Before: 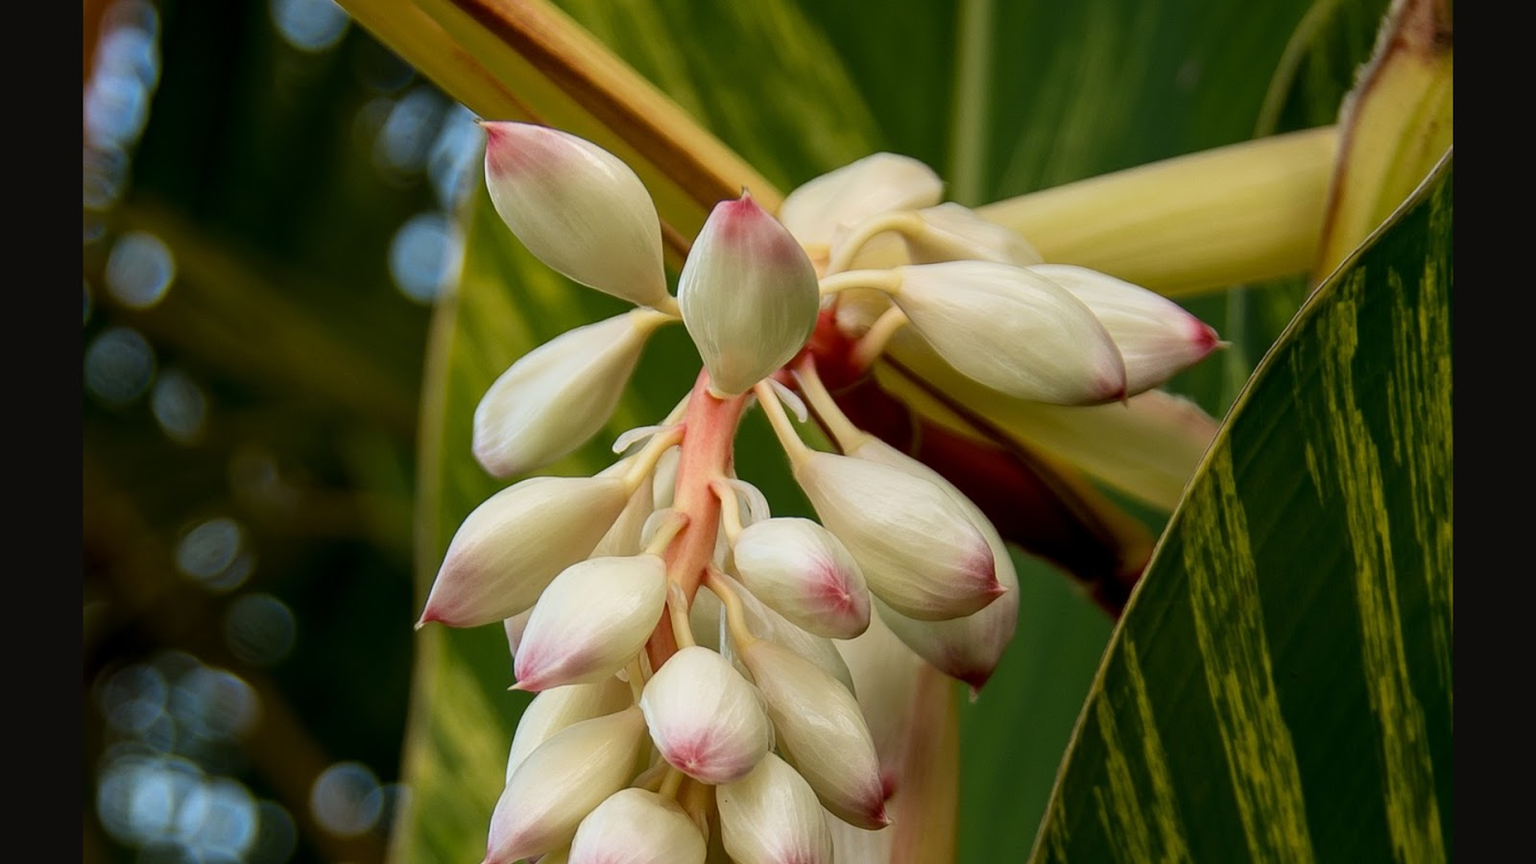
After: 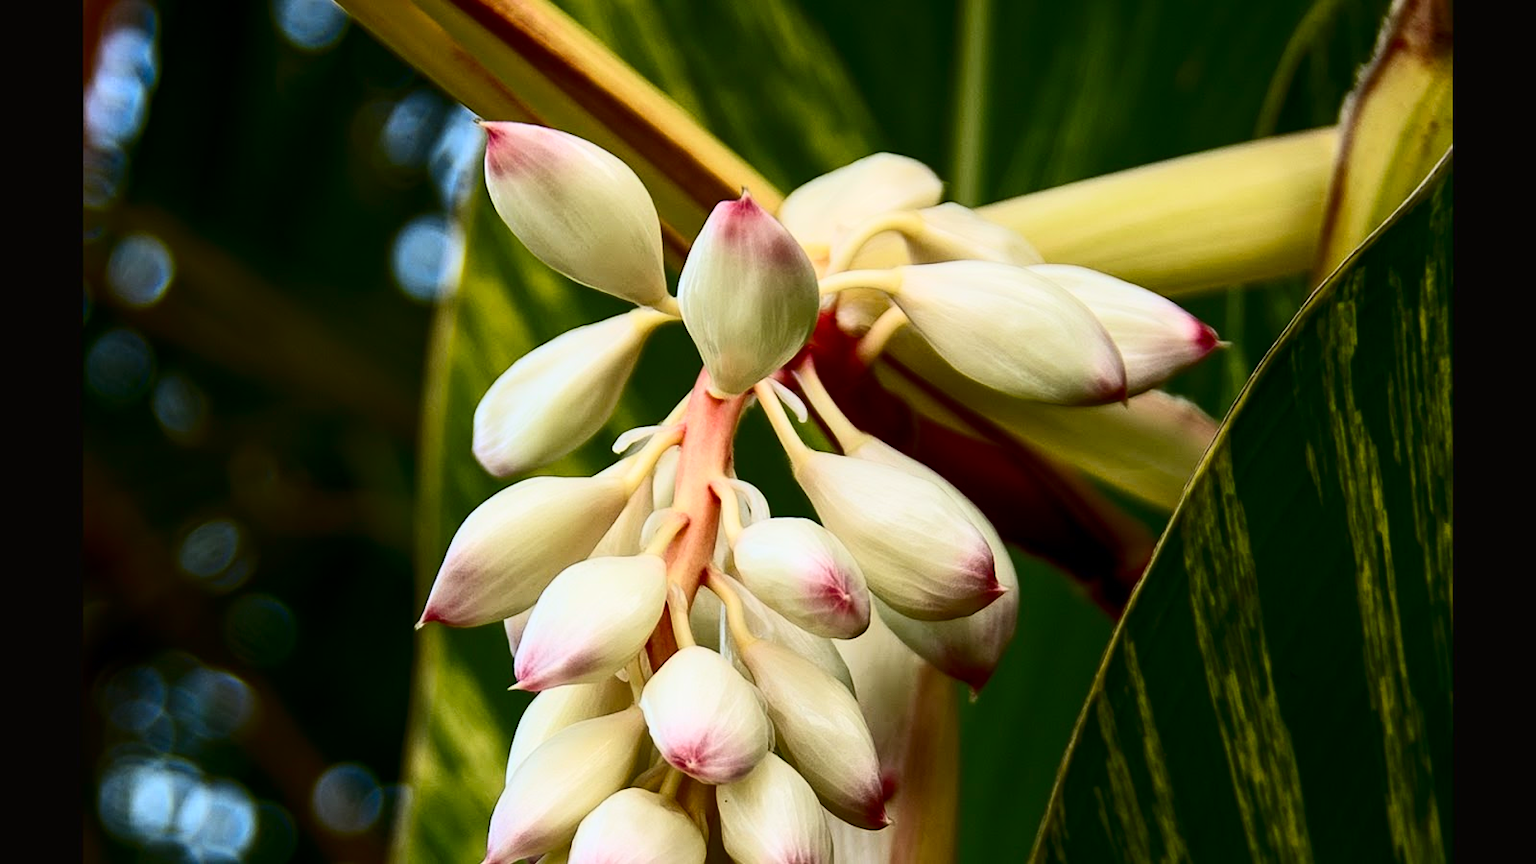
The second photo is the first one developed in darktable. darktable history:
contrast brightness saturation: contrast 0.4, brightness 0.05, saturation 0.25
white balance: red 0.983, blue 1.036
